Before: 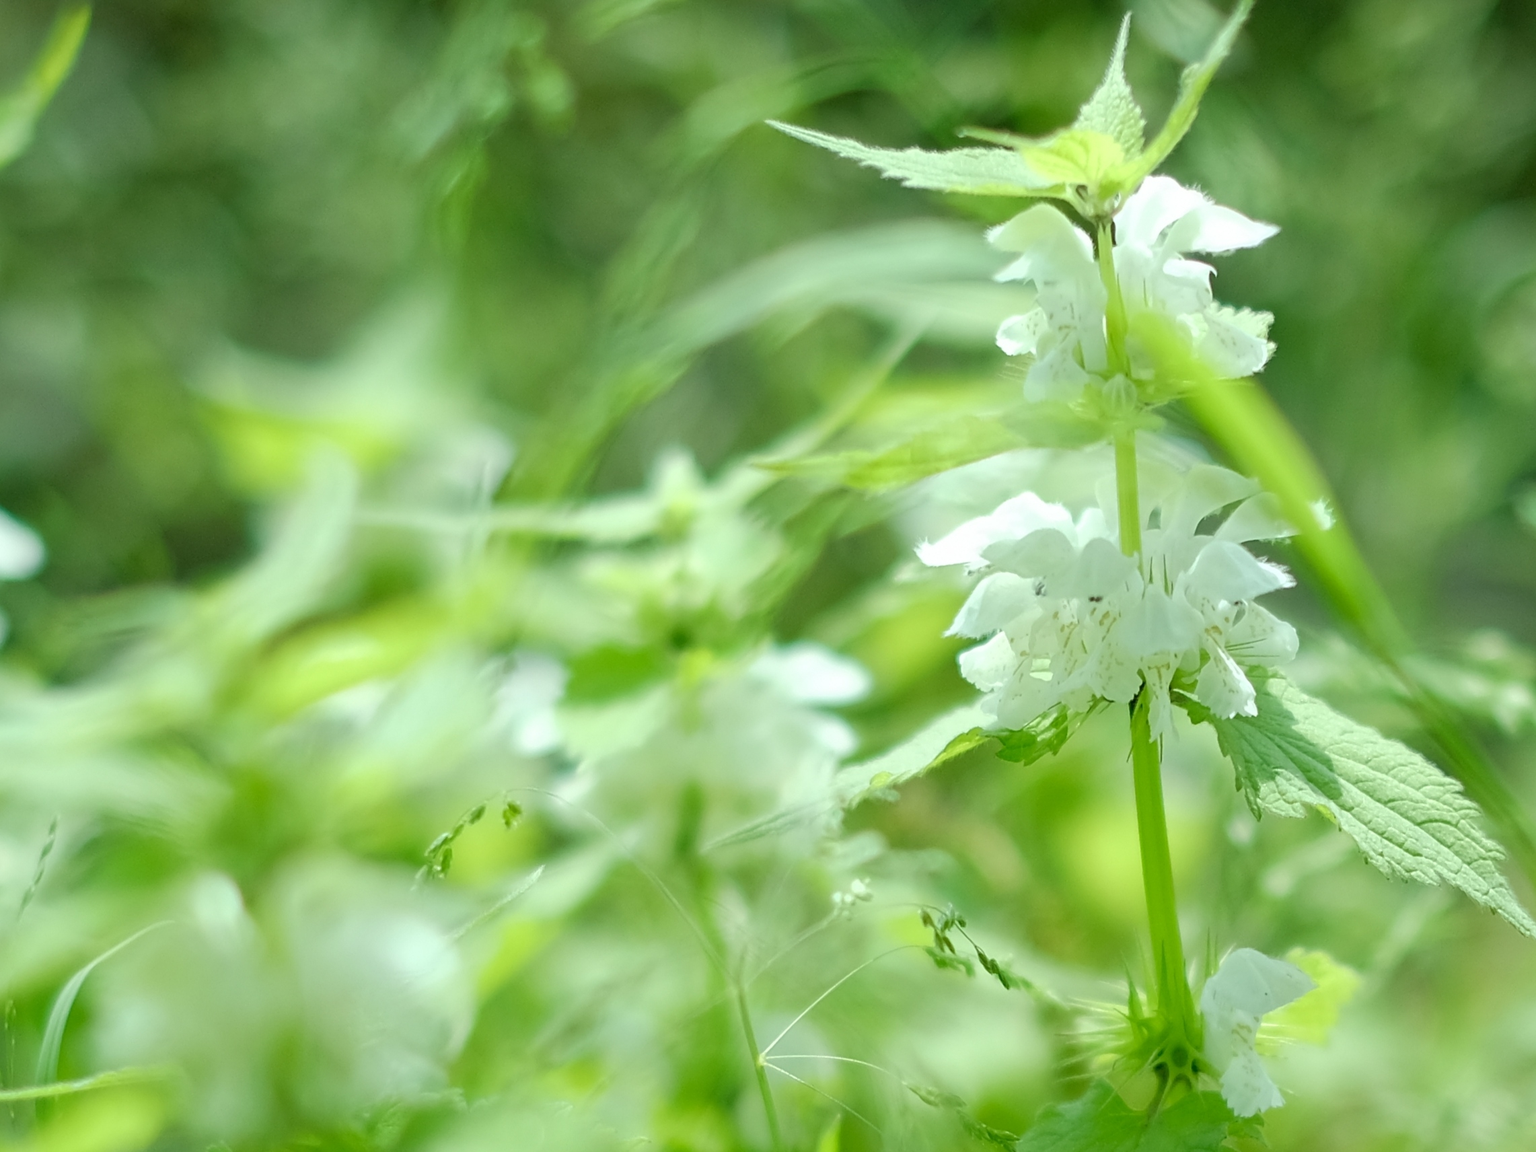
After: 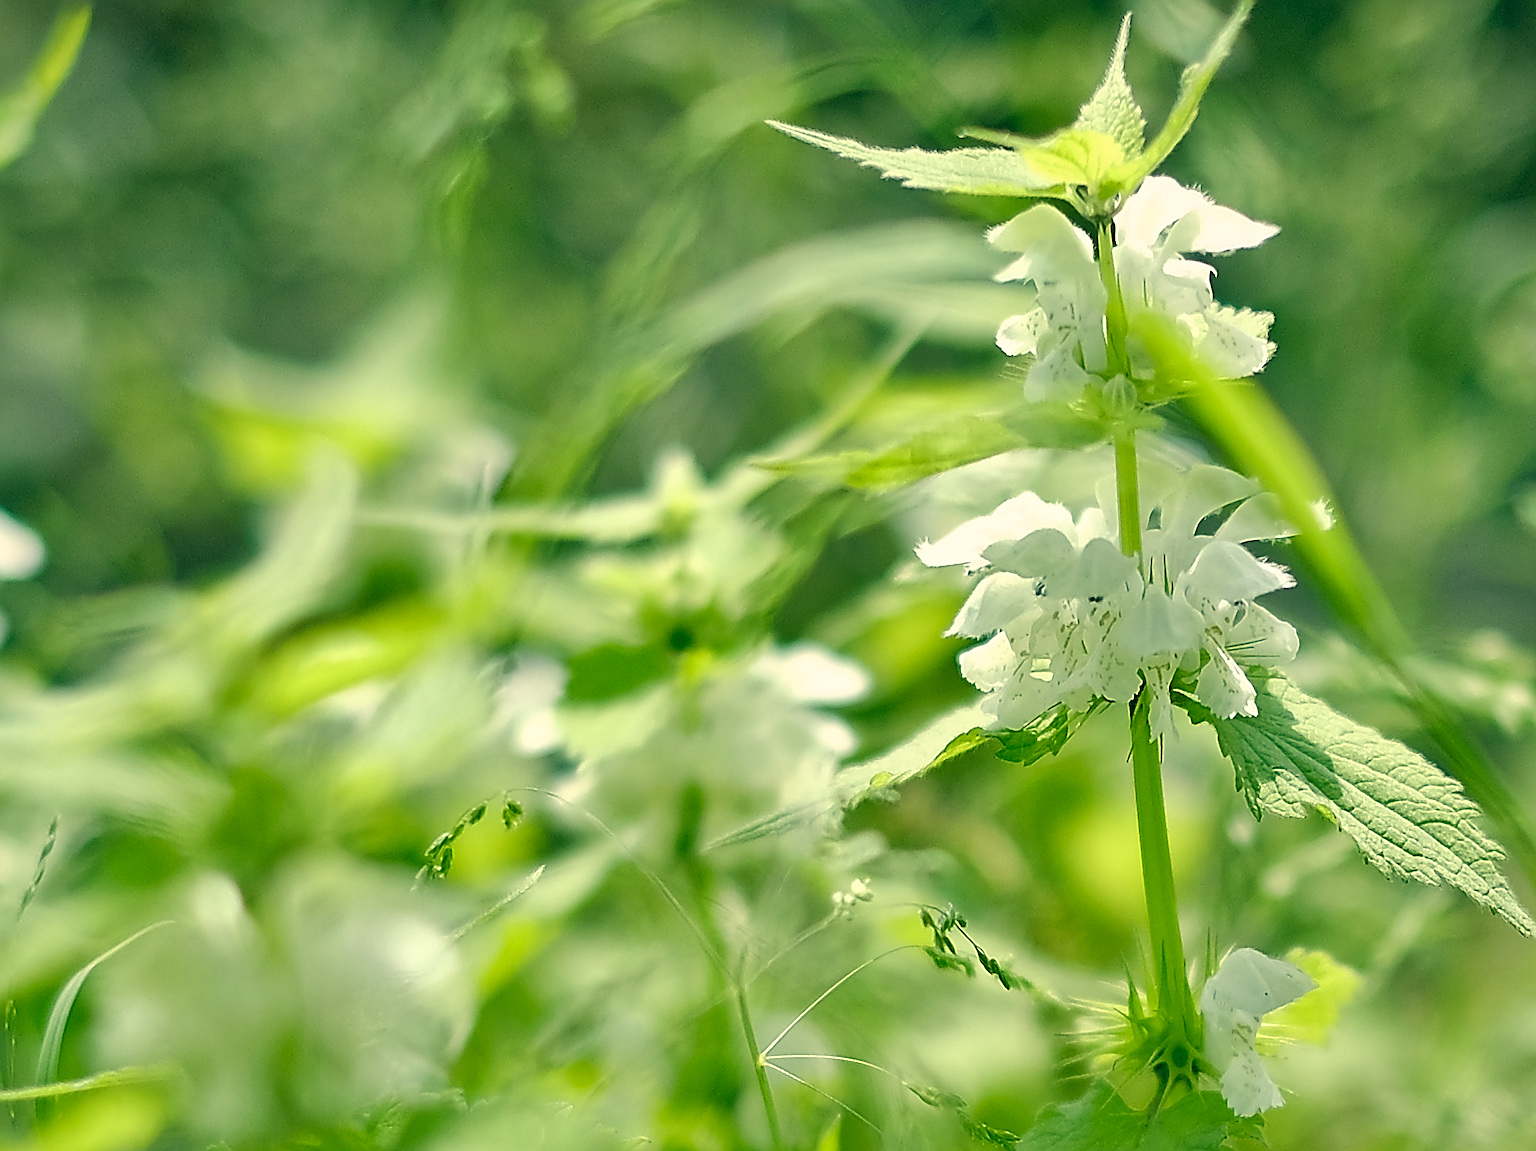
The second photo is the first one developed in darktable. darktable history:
local contrast: mode bilateral grid, contrast 21, coarseness 50, detail 119%, midtone range 0.2
sharpen: amount 1.999
shadows and highlights: shadows 22.5, highlights -49.12, soften with gaussian
color correction: highlights a* 10.32, highlights b* 14.59, shadows a* -10.1, shadows b* -14.83
